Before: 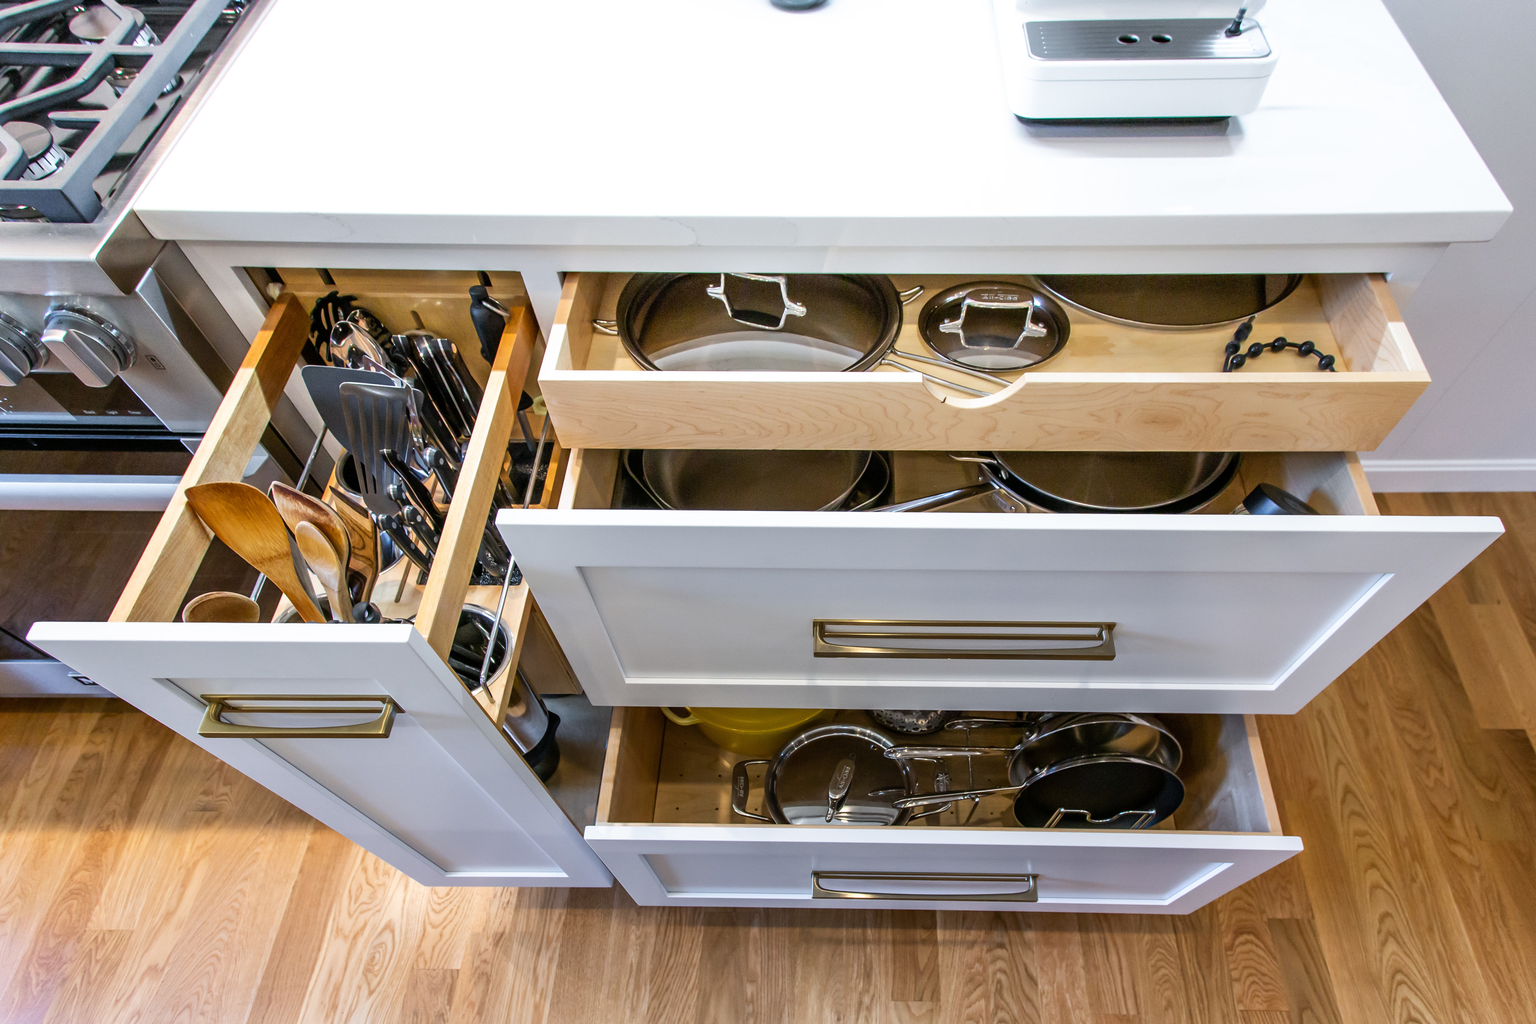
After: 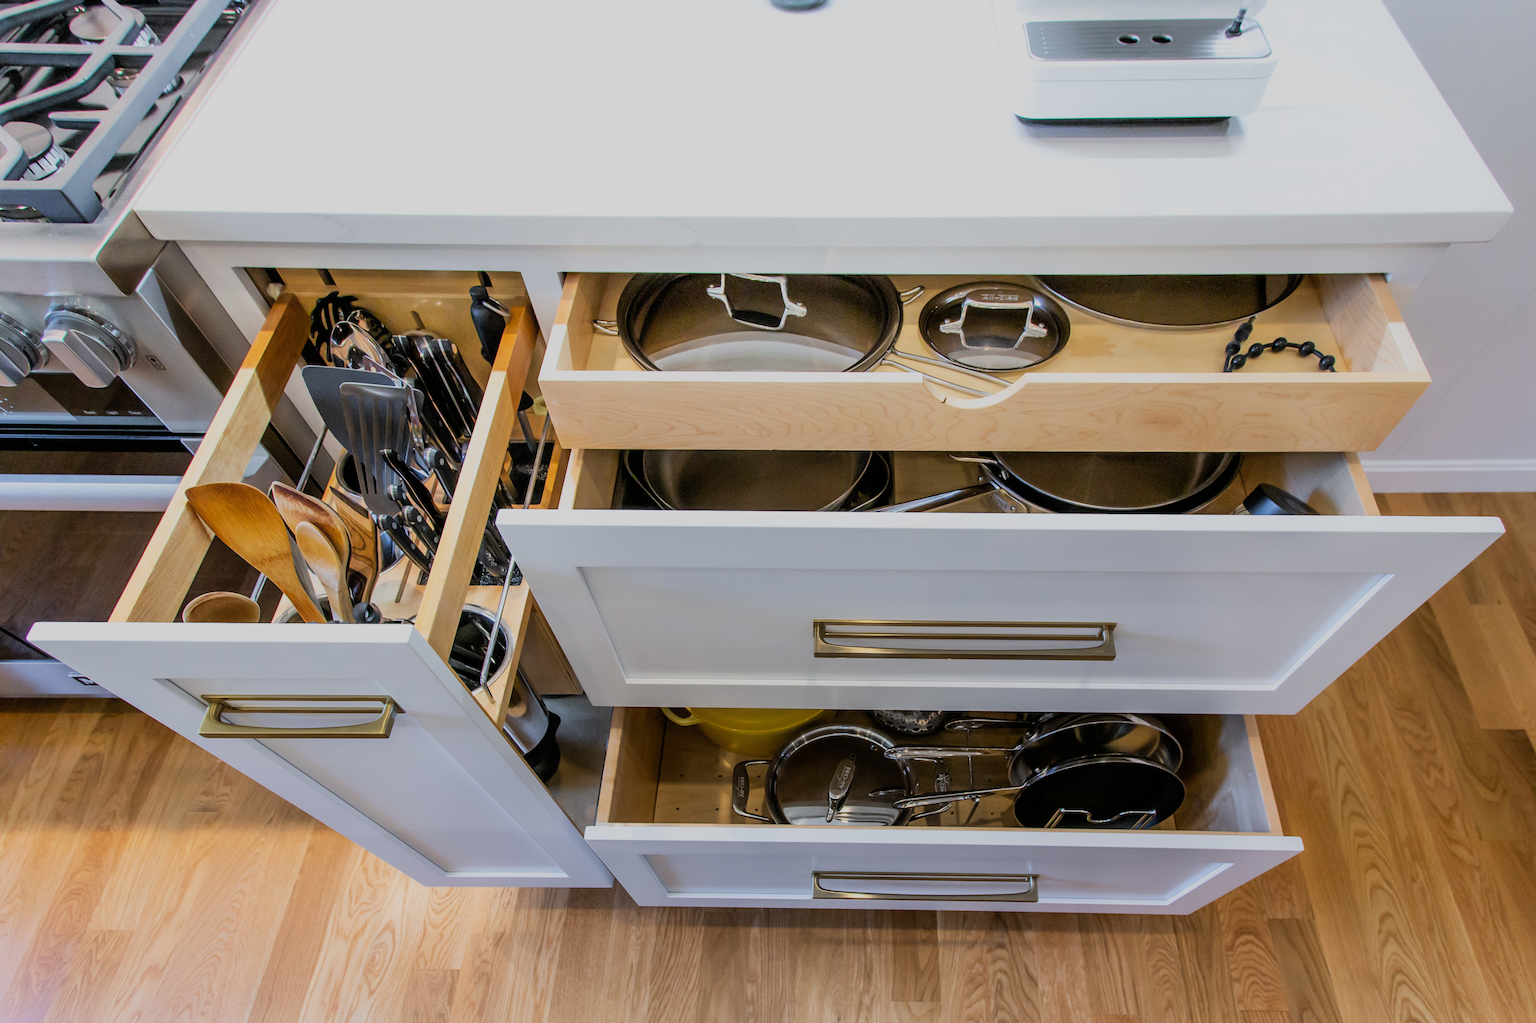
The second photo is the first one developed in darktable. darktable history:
filmic rgb: black relative exposure -7.65 EV, white relative exposure 4.56 EV, hardness 3.61, color science v6 (2022)
contrast equalizer: y [[0.5, 0.488, 0.462, 0.461, 0.491, 0.5], [0.5 ×6], [0.5 ×6], [0 ×6], [0 ×6]]
